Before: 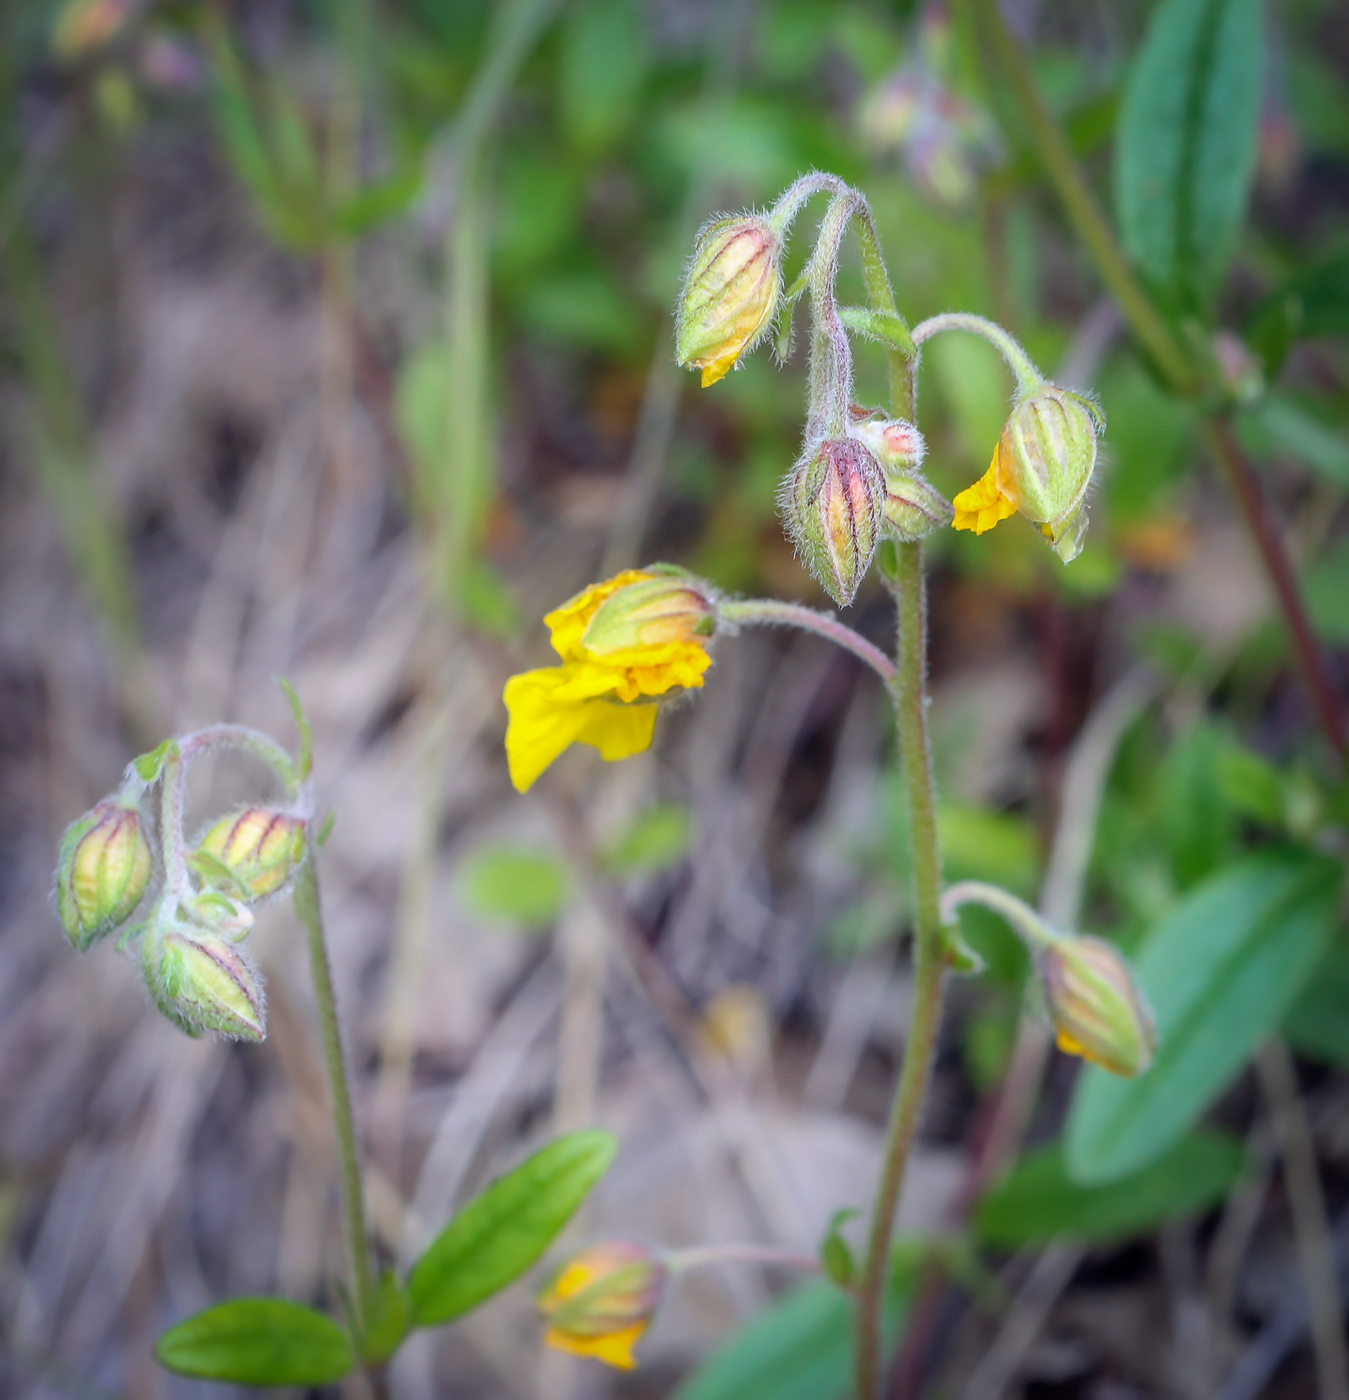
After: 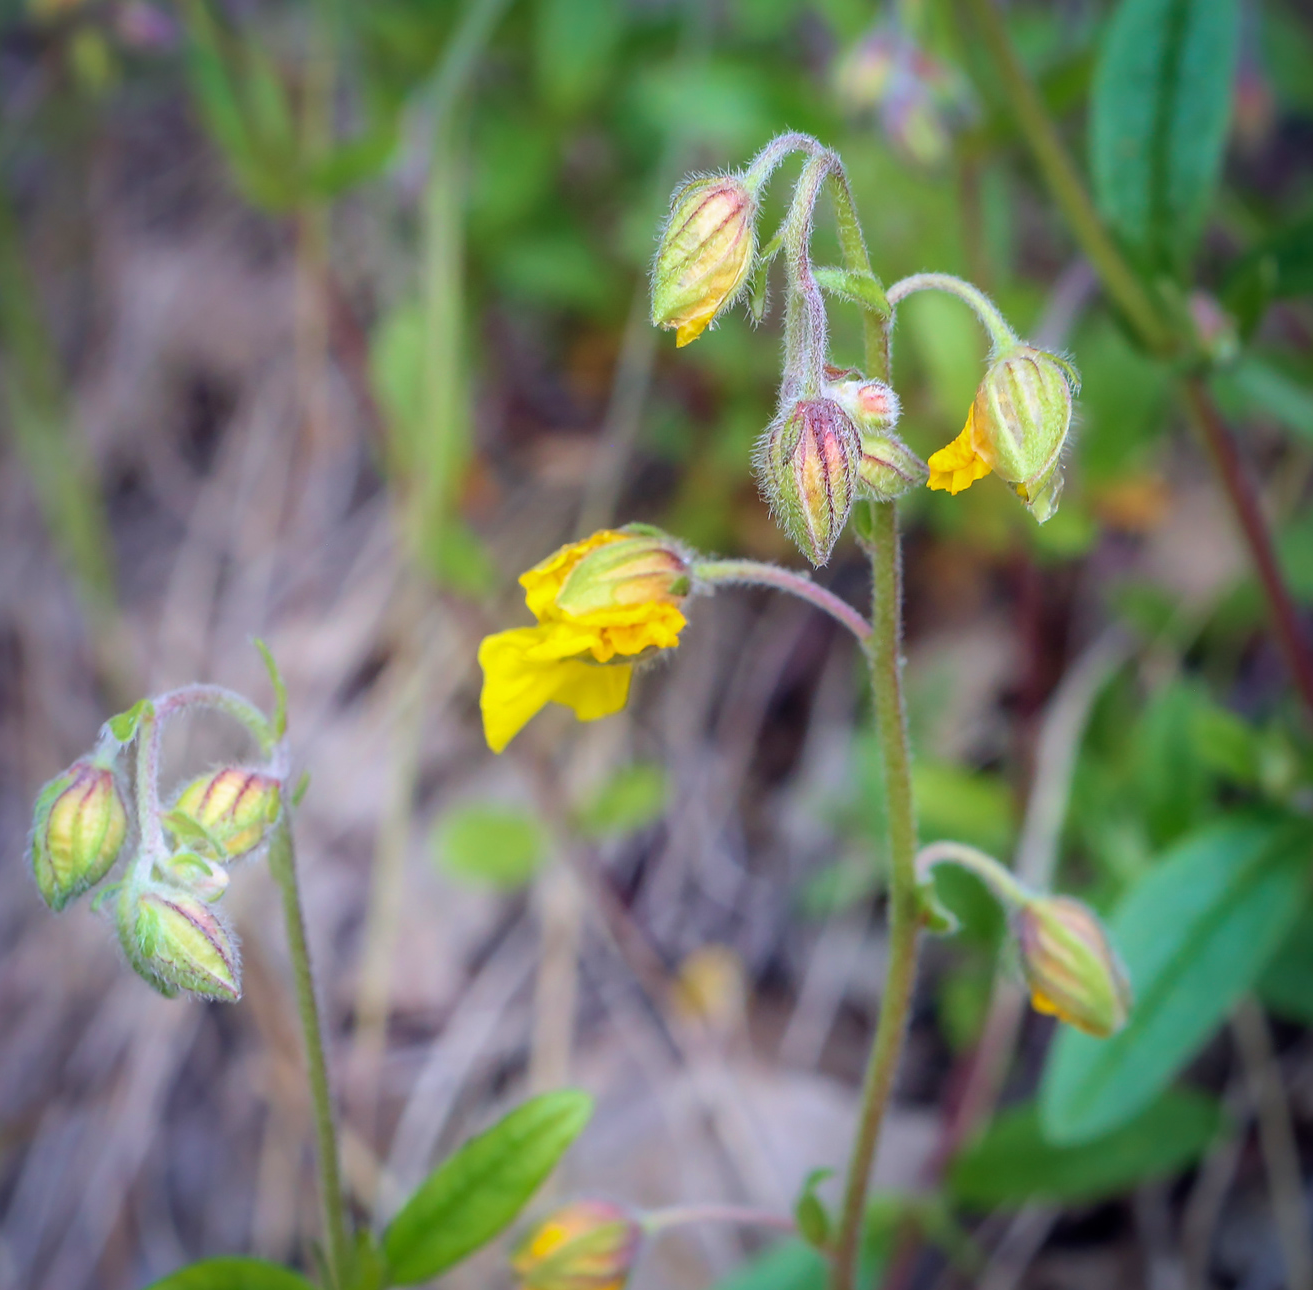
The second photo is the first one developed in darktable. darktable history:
crop: left 1.86%, top 2.911%, right 0.751%, bottom 4.91%
velvia: on, module defaults
